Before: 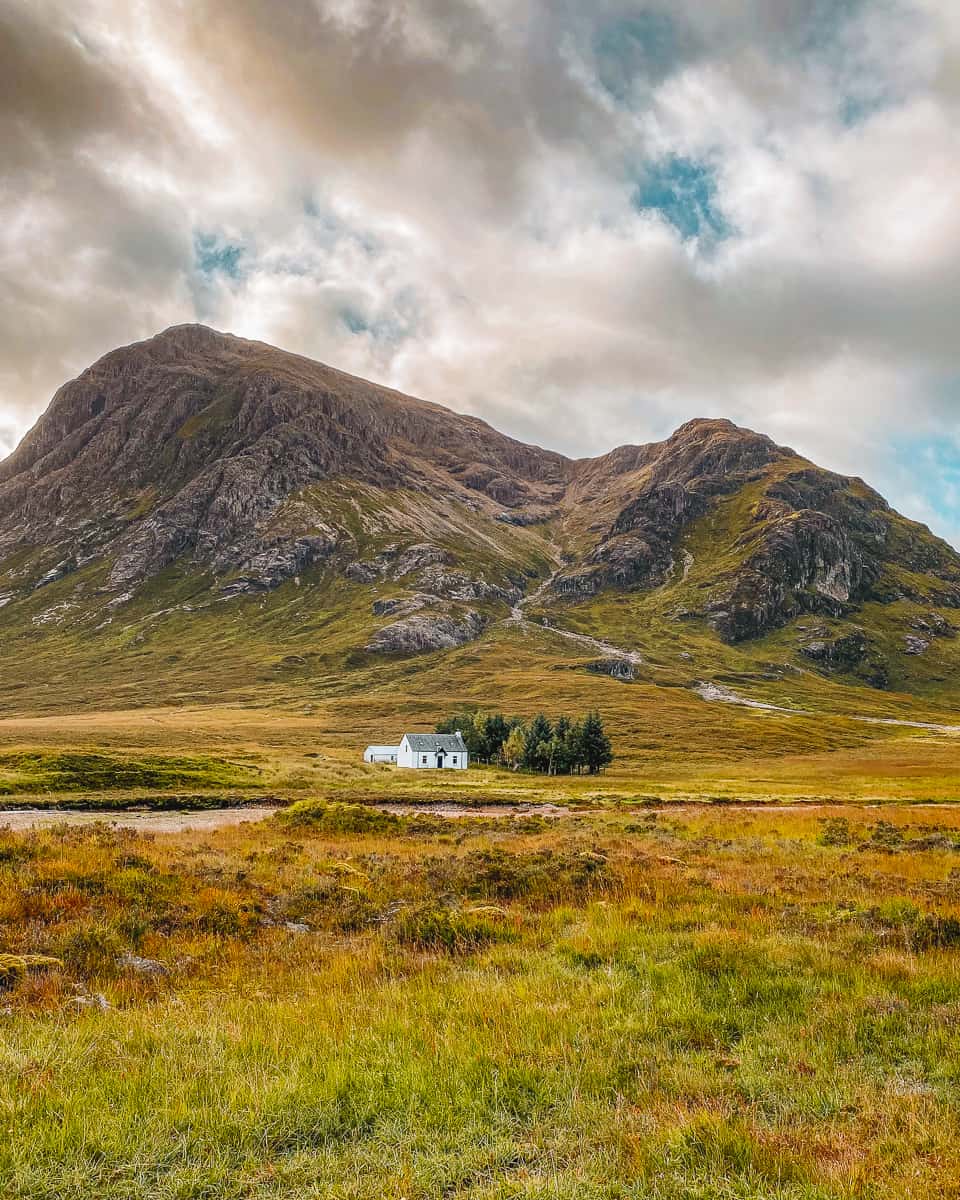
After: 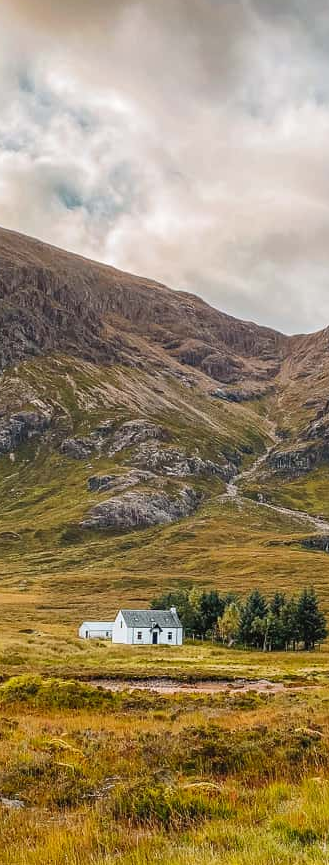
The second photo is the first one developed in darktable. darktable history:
crop and rotate: left 29.72%, top 10.376%, right 35.992%, bottom 17.464%
